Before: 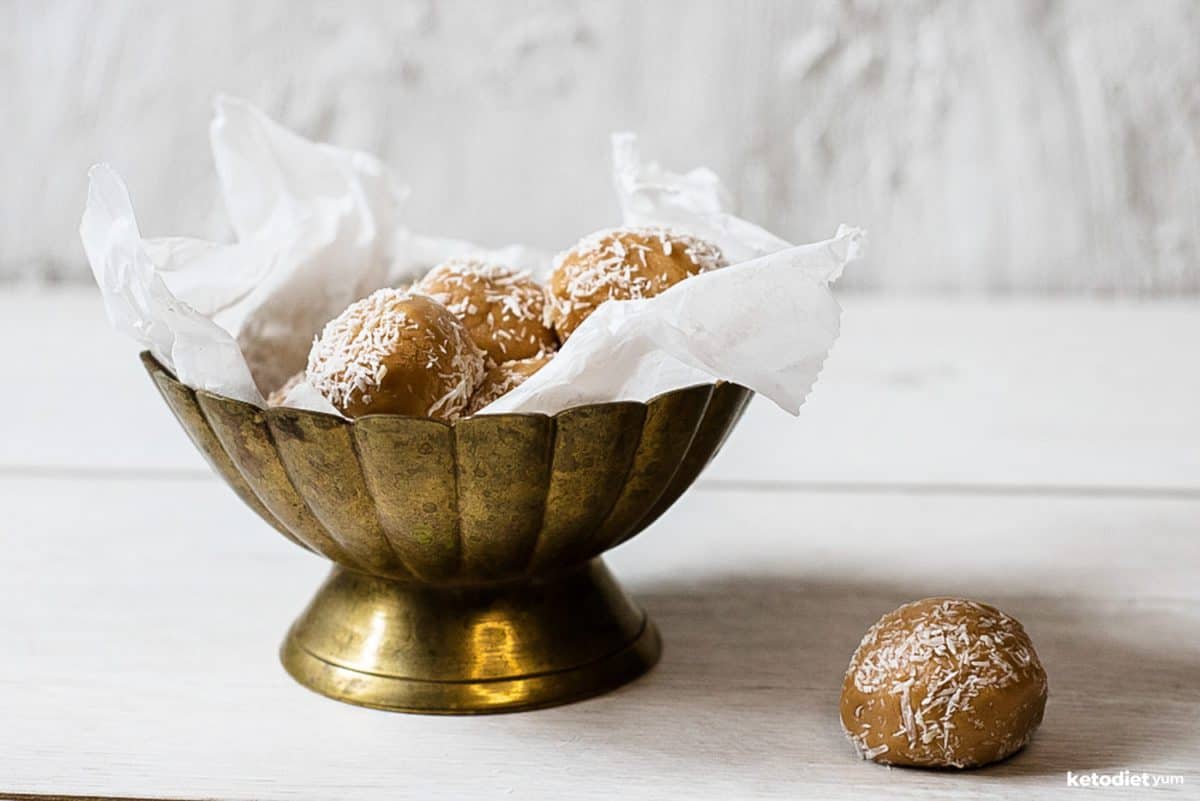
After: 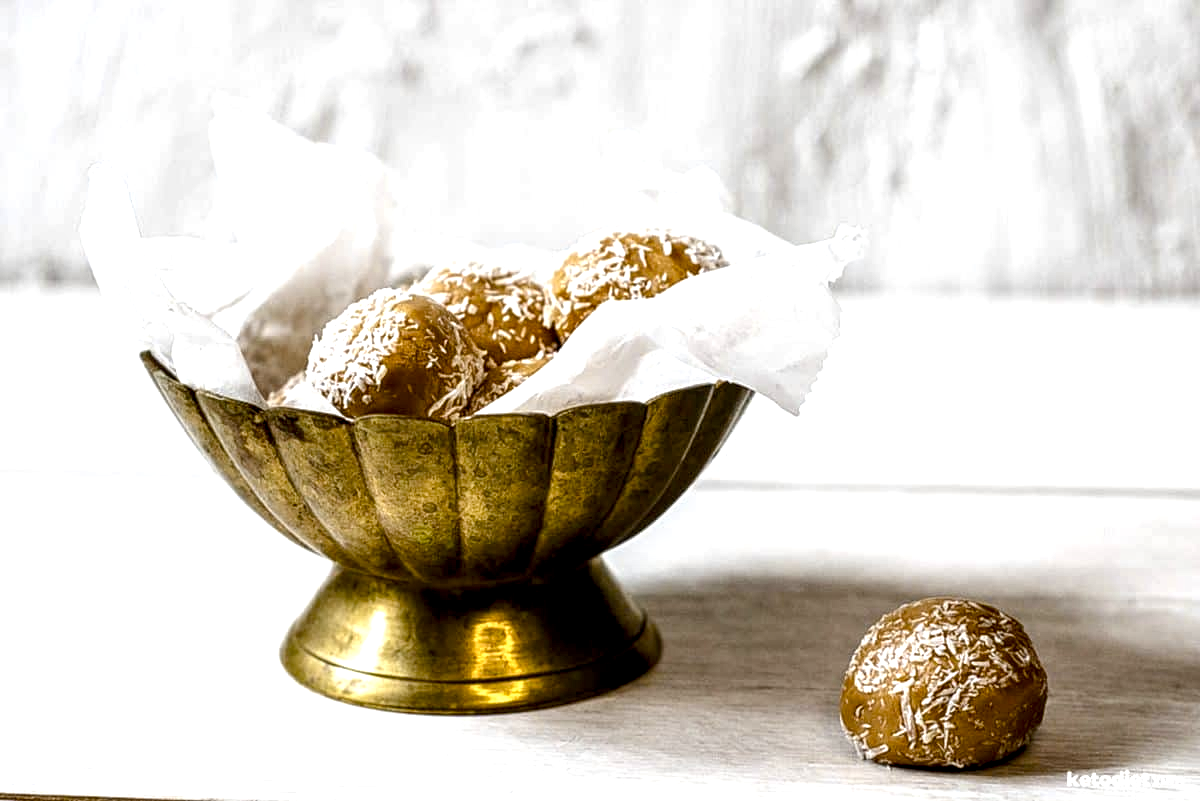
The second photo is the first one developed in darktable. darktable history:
local contrast: highlights 60%, shadows 60%, detail 160%
color contrast: green-magenta contrast 0.8, blue-yellow contrast 1.1, unbound 0
color balance rgb: perceptual saturation grading › global saturation 20%, perceptual saturation grading › highlights -25%, perceptual saturation grading › shadows 25%
exposure: black level correction 0.001, exposure 0.5 EV, compensate exposure bias true, compensate highlight preservation false
